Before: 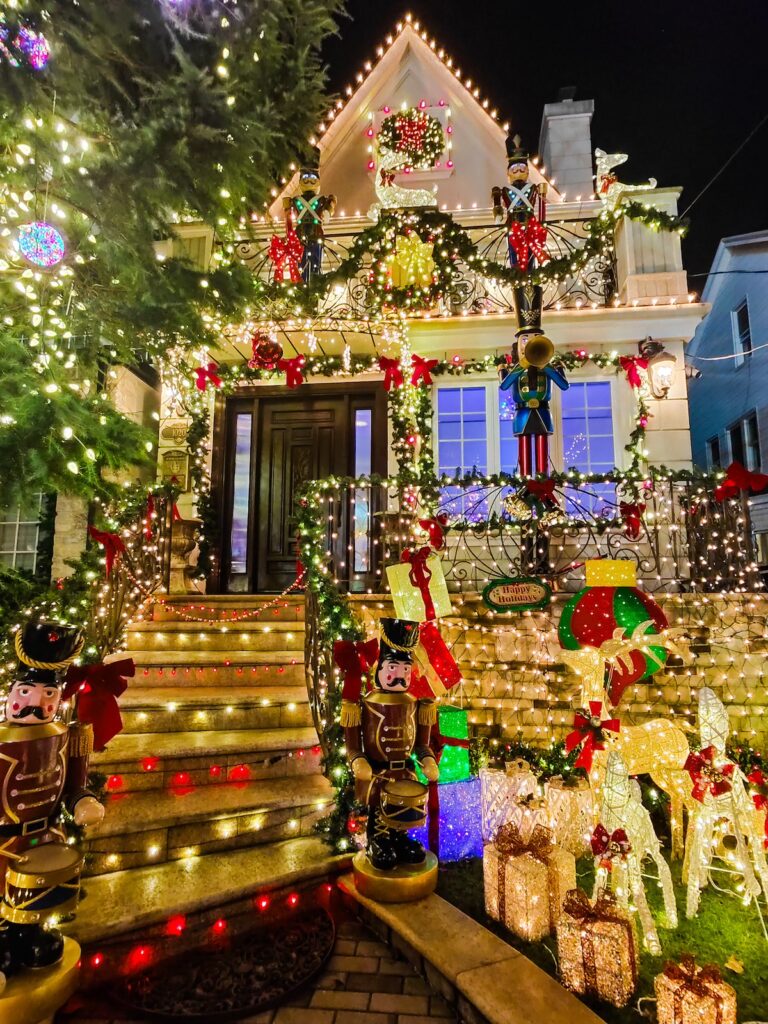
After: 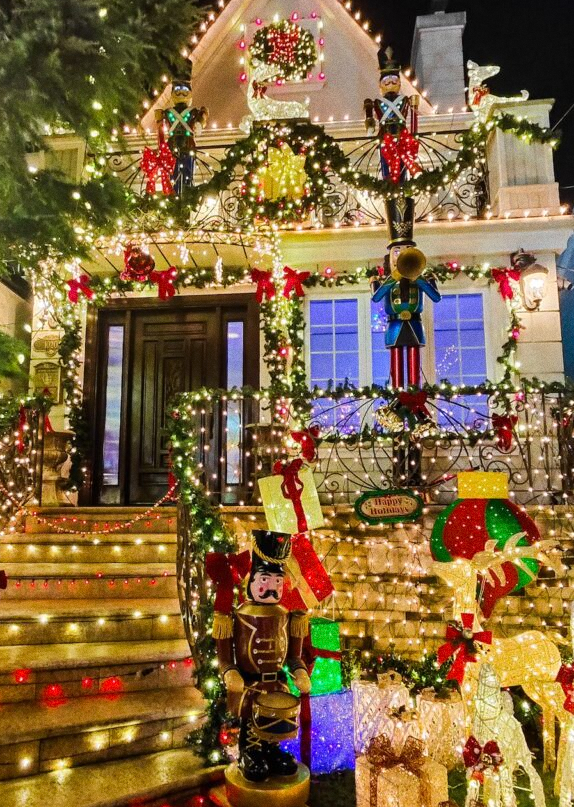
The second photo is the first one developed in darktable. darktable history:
crop: left 16.768%, top 8.653%, right 8.362%, bottom 12.485%
grain: coarseness 0.47 ISO
